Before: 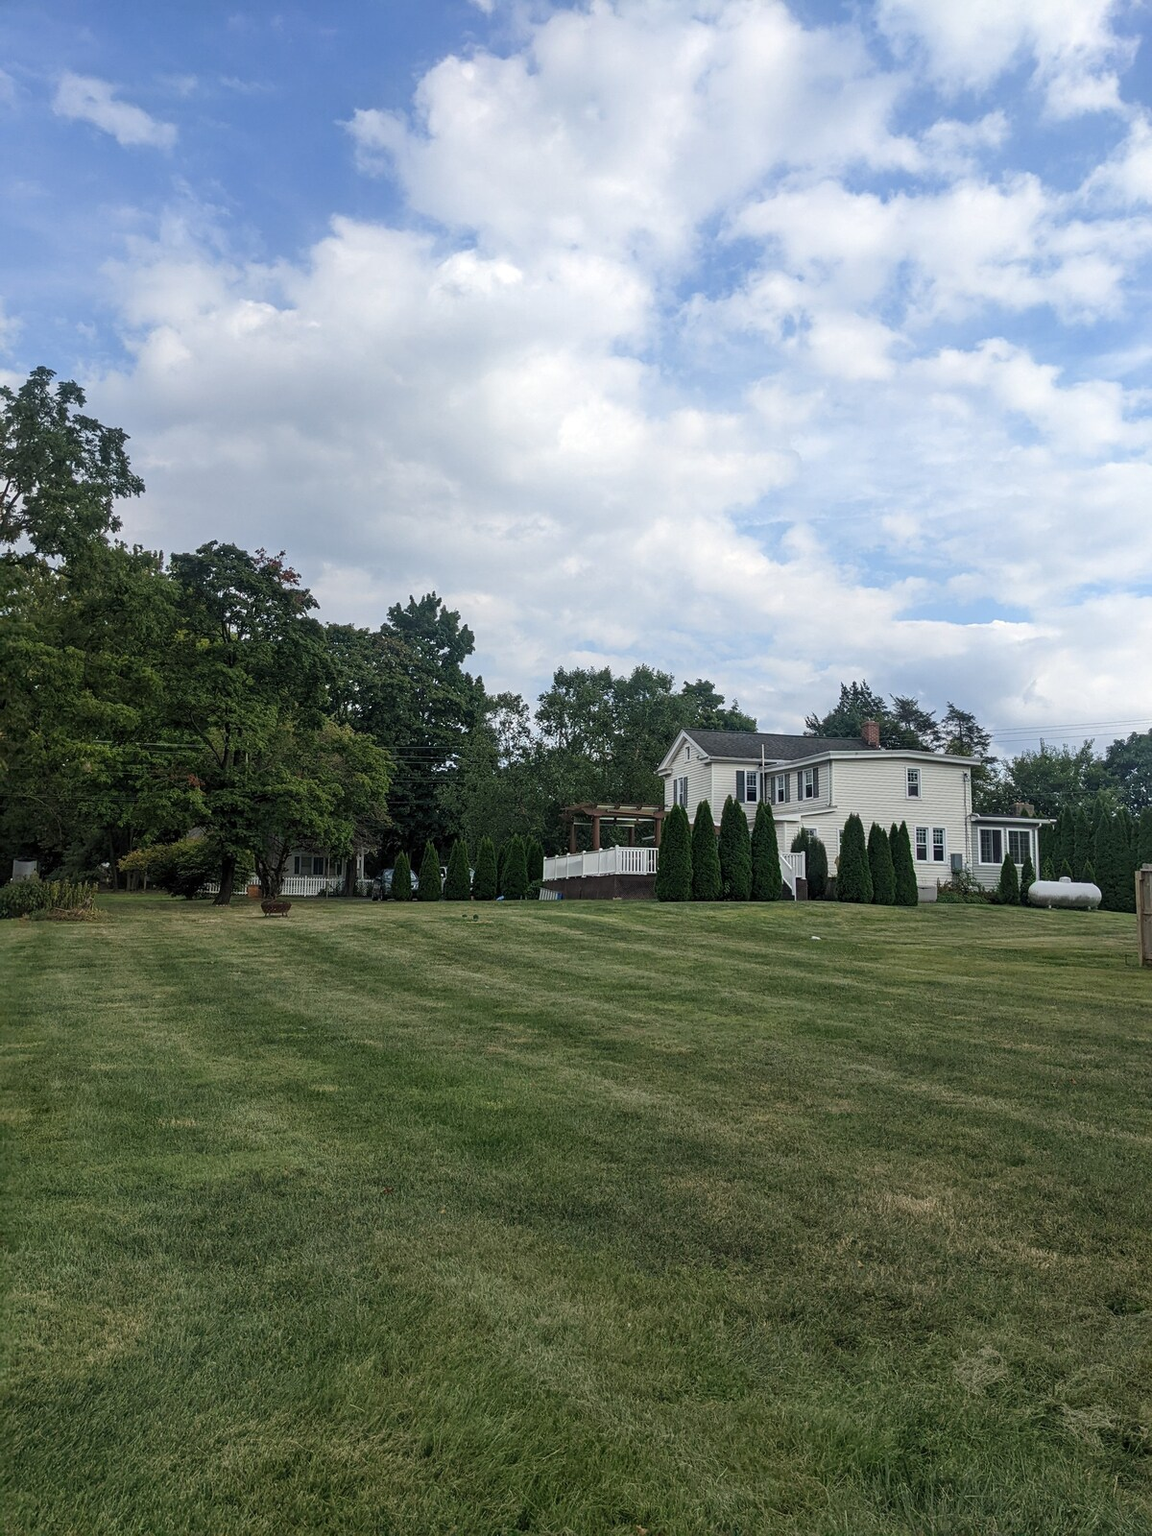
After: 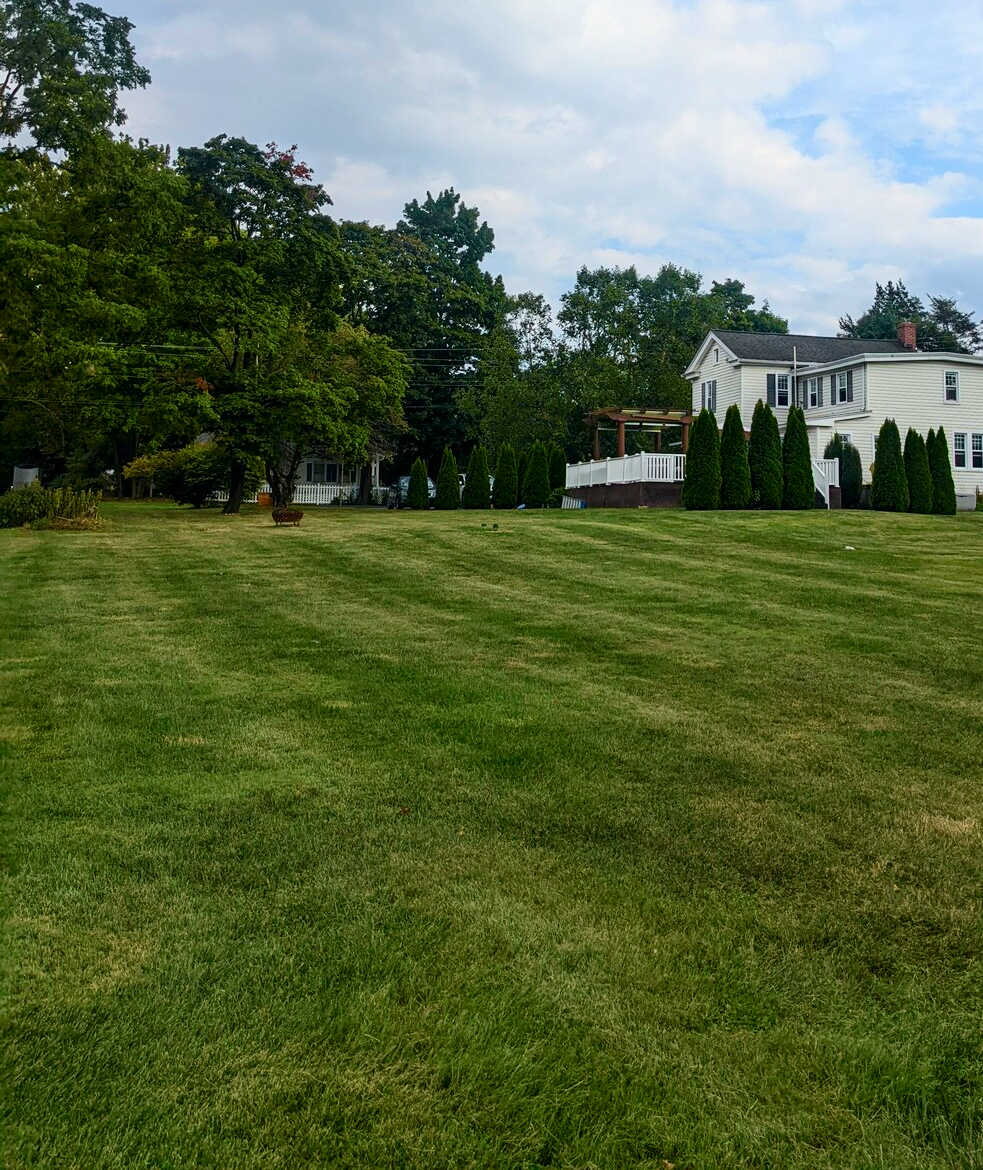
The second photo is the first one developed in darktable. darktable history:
color balance rgb: linear chroma grading › global chroma 14.572%, perceptual saturation grading › global saturation 24.942%, global vibrance 20%
crop: top 26.837%, right 18.017%
tone curve: curves: ch0 [(0, 0) (0.058, 0.027) (0.214, 0.183) (0.304, 0.288) (0.522, 0.549) (0.658, 0.7) (0.741, 0.775) (0.844, 0.866) (0.986, 0.957)]; ch1 [(0, 0) (0.172, 0.123) (0.312, 0.296) (0.437, 0.429) (0.471, 0.469) (0.502, 0.5) (0.513, 0.515) (0.572, 0.603) (0.617, 0.653) (0.68, 0.724) (0.889, 0.924) (1, 1)]; ch2 [(0, 0) (0.411, 0.424) (0.489, 0.49) (0.502, 0.5) (0.517, 0.519) (0.549, 0.578) (0.604, 0.628) (0.693, 0.686) (1, 1)], color space Lab, independent channels, preserve colors none
